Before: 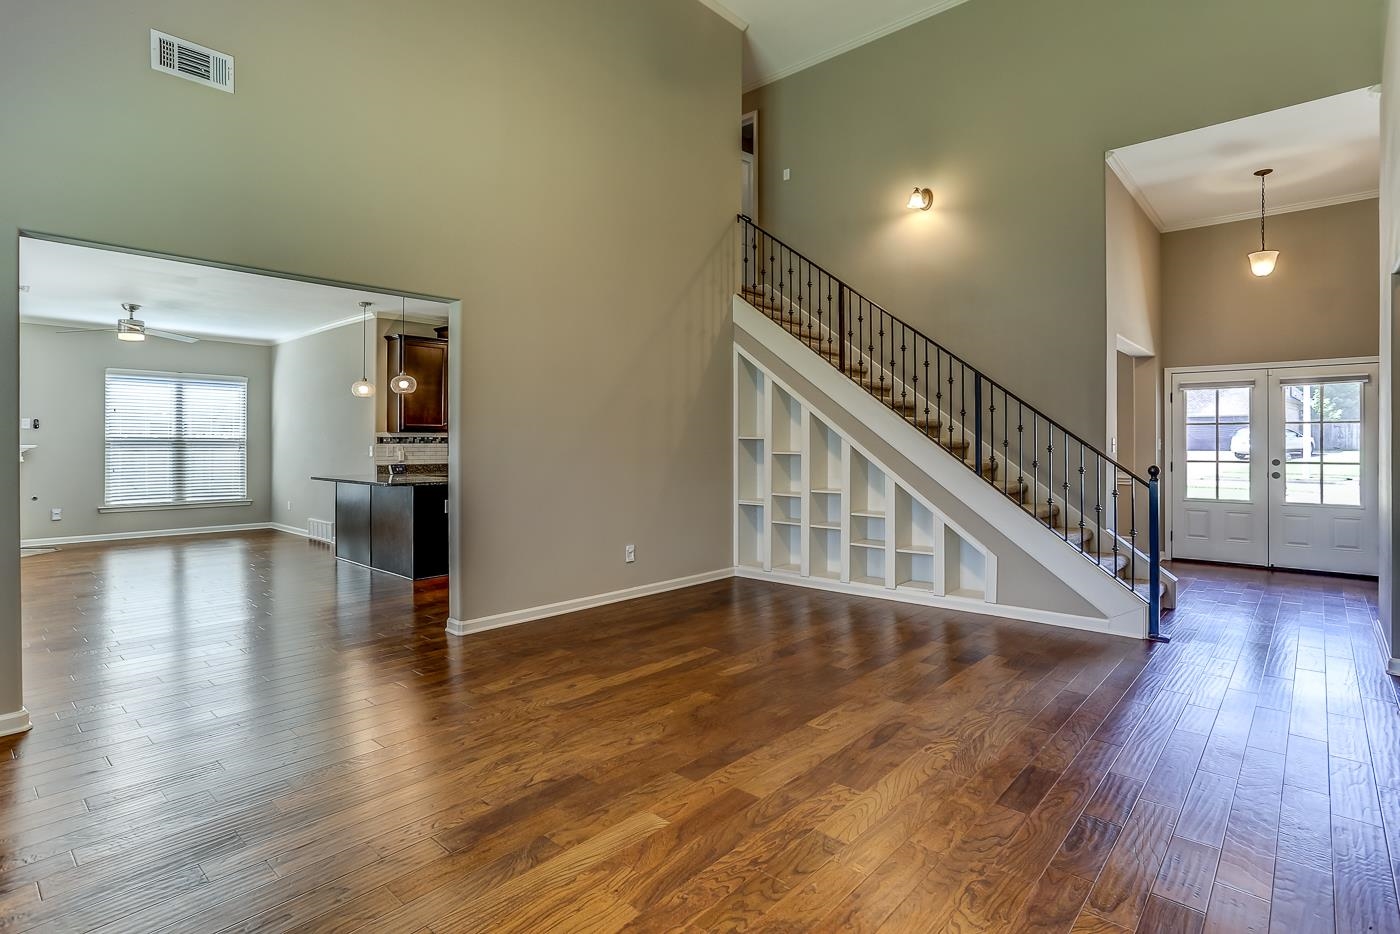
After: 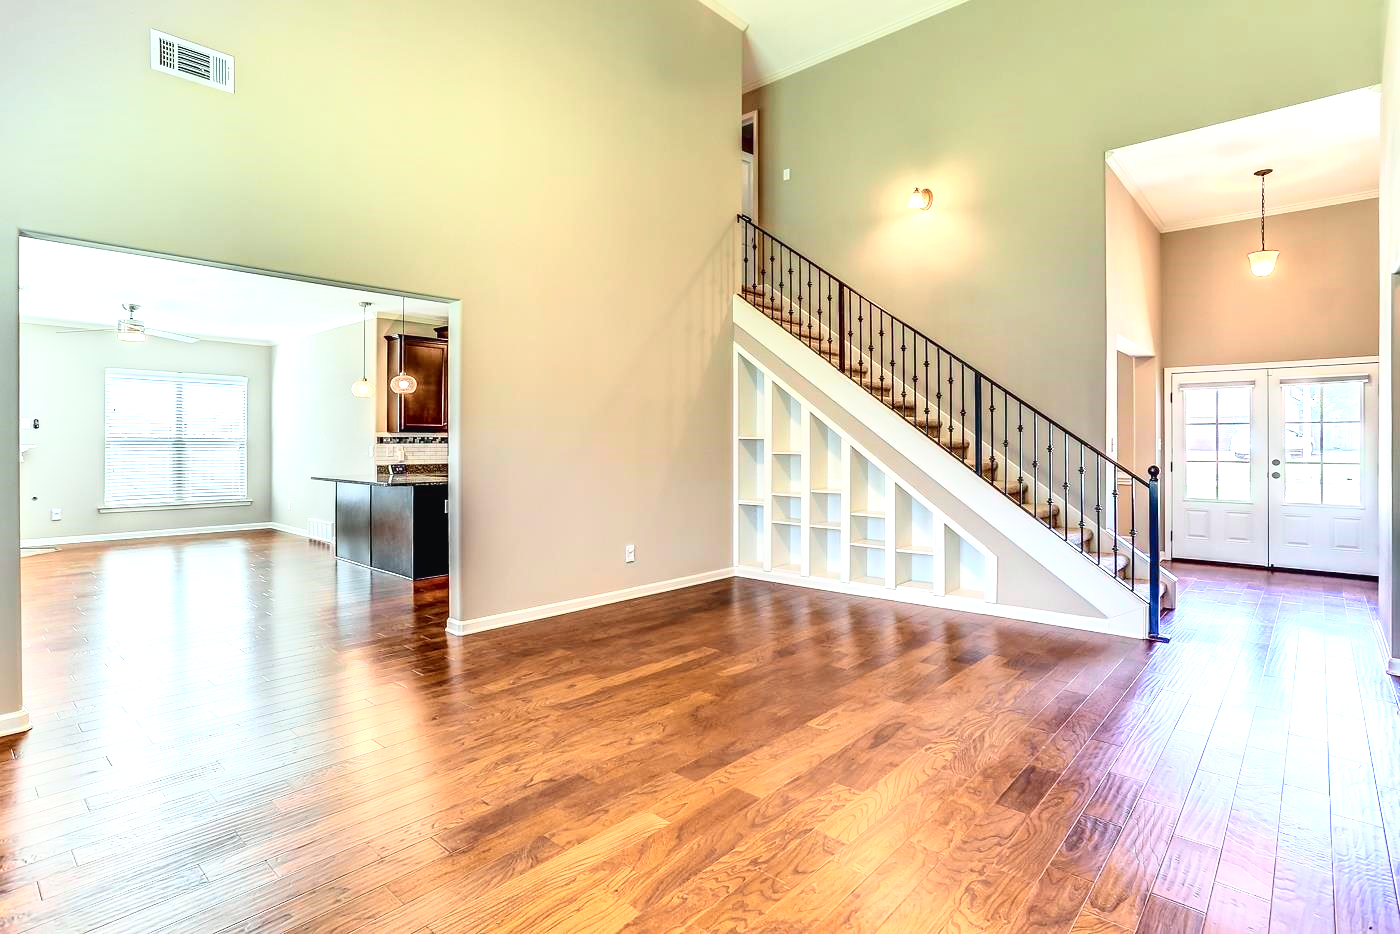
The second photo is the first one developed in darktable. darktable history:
exposure: black level correction 0, exposure 1.097 EV, compensate exposure bias true, compensate highlight preservation false
tone curve: curves: ch0 [(0, 0.023) (0.087, 0.065) (0.184, 0.168) (0.45, 0.54) (0.57, 0.683) (0.722, 0.825) (0.877, 0.948) (1, 1)]; ch1 [(0, 0) (0.388, 0.369) (0.44, 0.44) (0.489, 0.481) (0.534, 0.561) (0.657, 0.659) (1, 1)]; ch2 [(0, 0) (0.353, 0.317) (0.408, 0.427) (0.472, 0.46) (0.5, 0.496) (0.537, 0.534) (0.576, 0.592) (0.625, 0.631) (1, 1)], color space Lab, independent channels, preserve colors none
